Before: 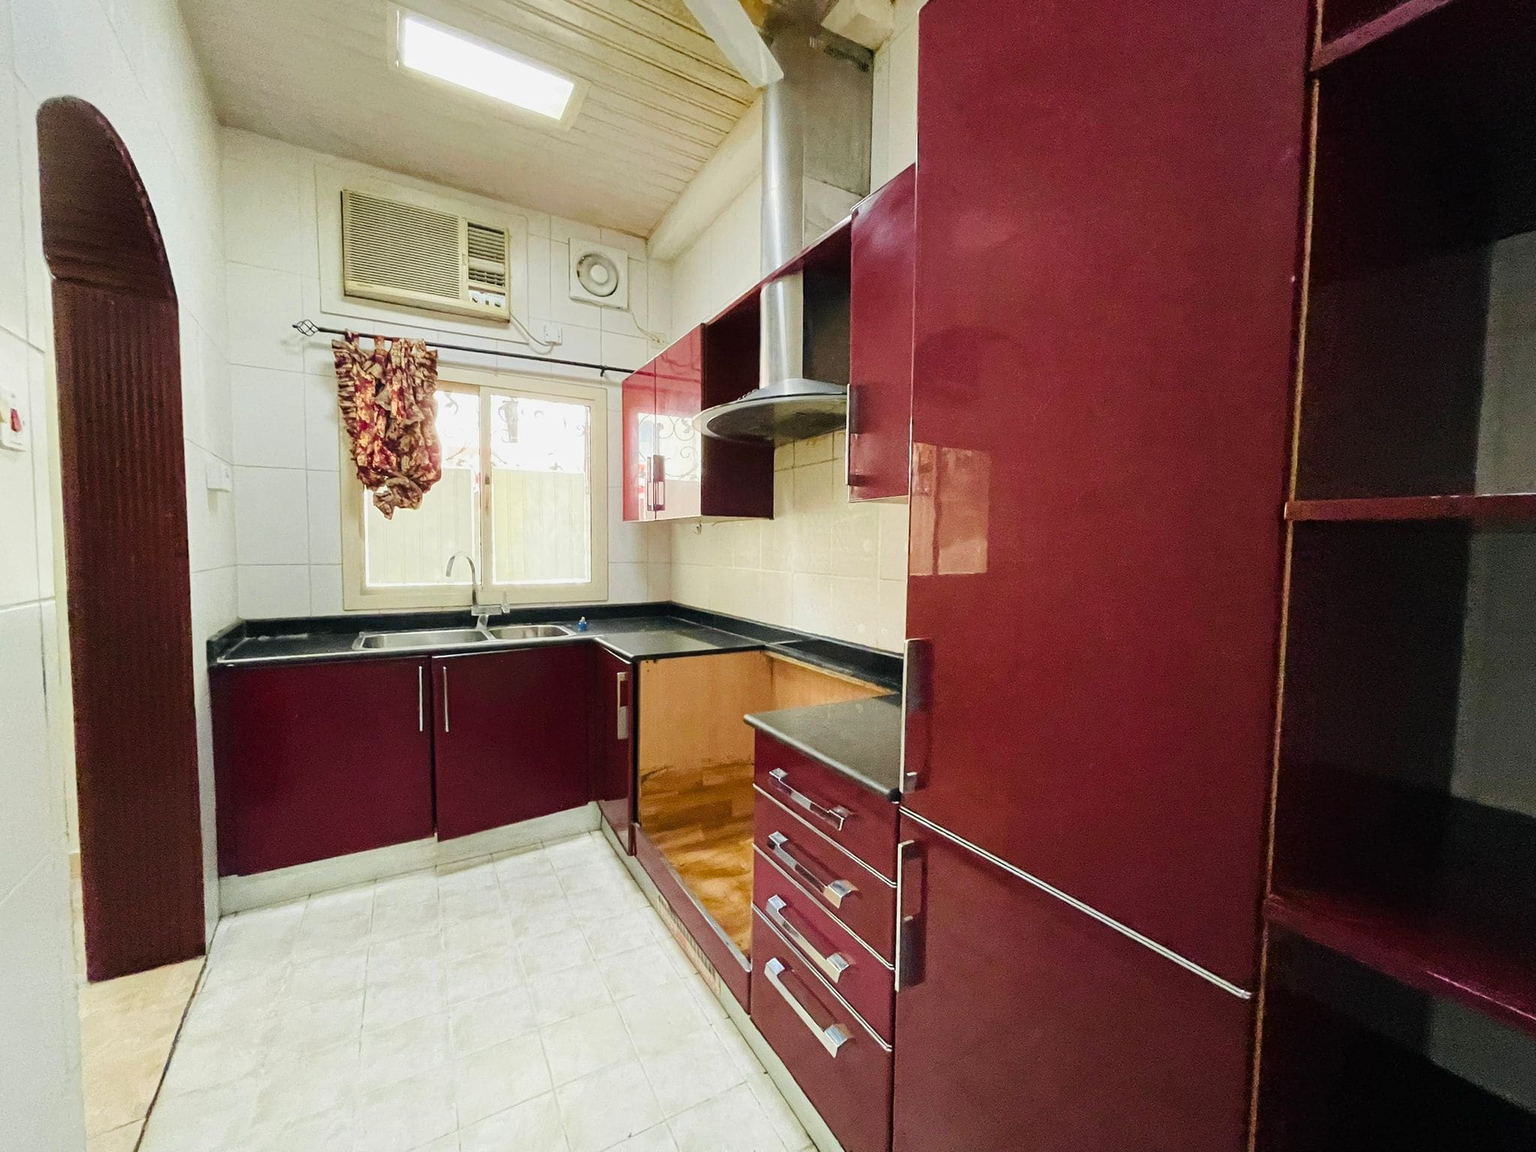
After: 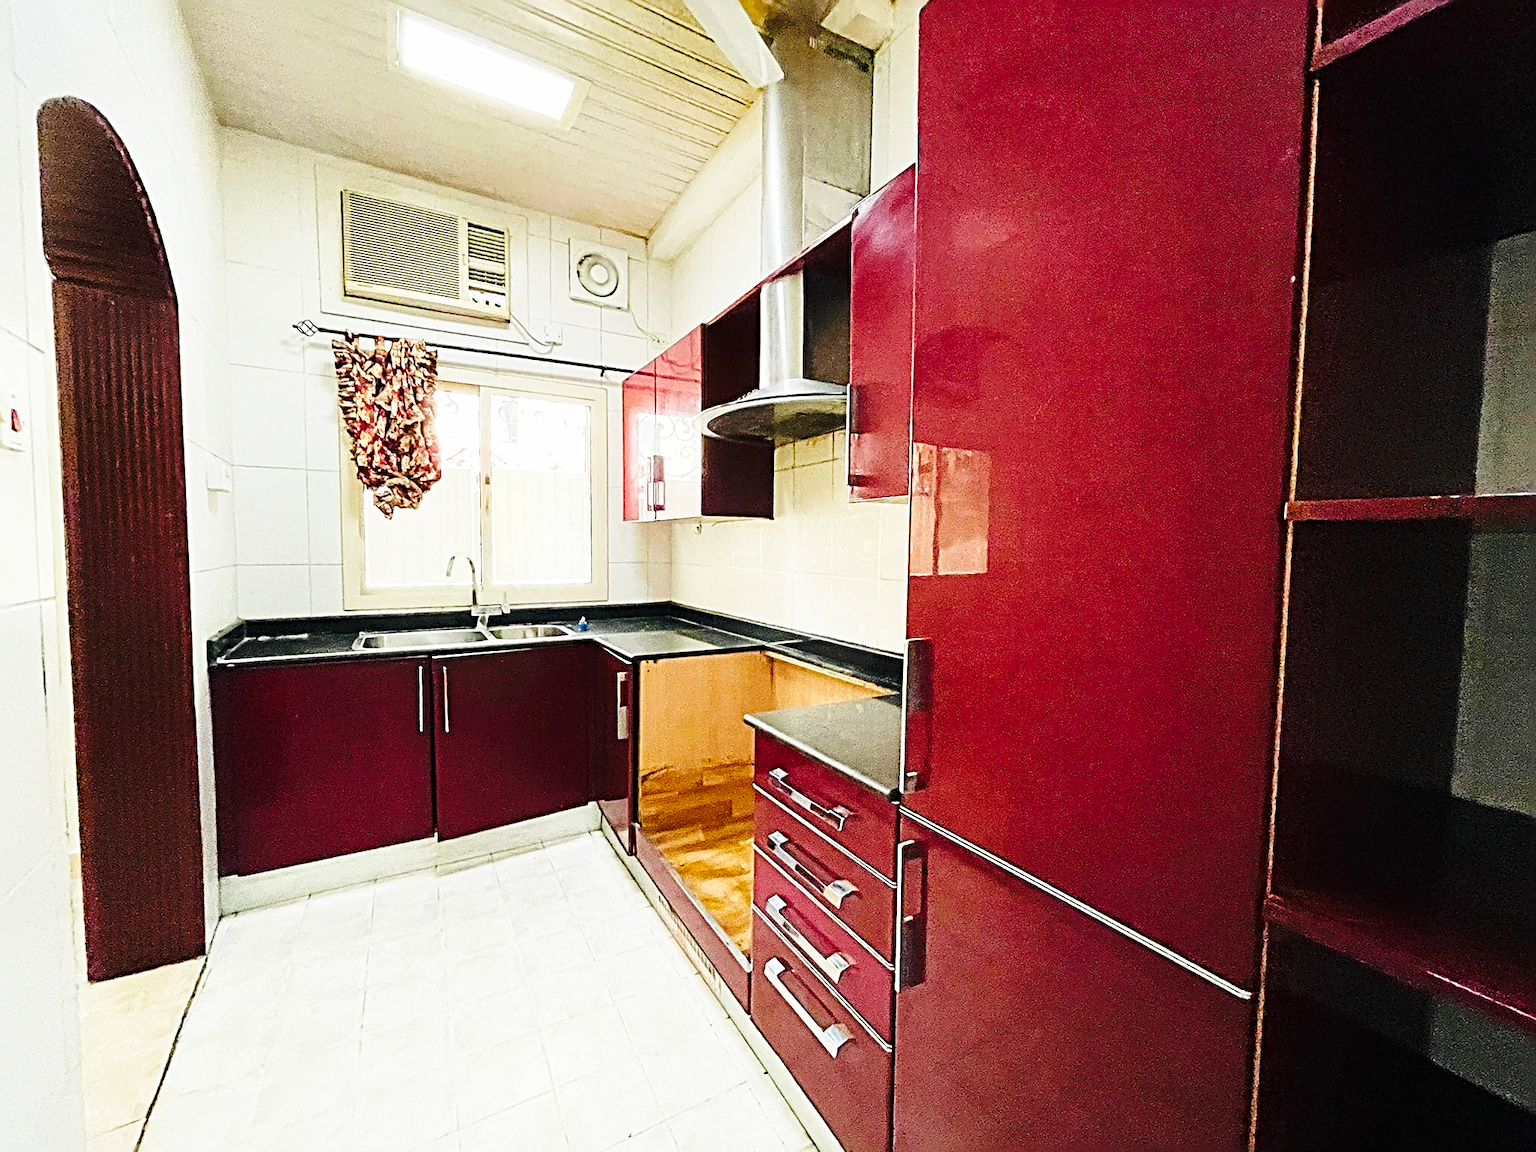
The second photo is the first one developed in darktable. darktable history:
base curve: curves: ch0 [(0, 0) (0.036, 0.037) (0.121, 0.228) (0.46, 0.76) (0.859, 0.983) (1, 1)], preserve colors none
sharpen: radius 3.701, amount 0.943
